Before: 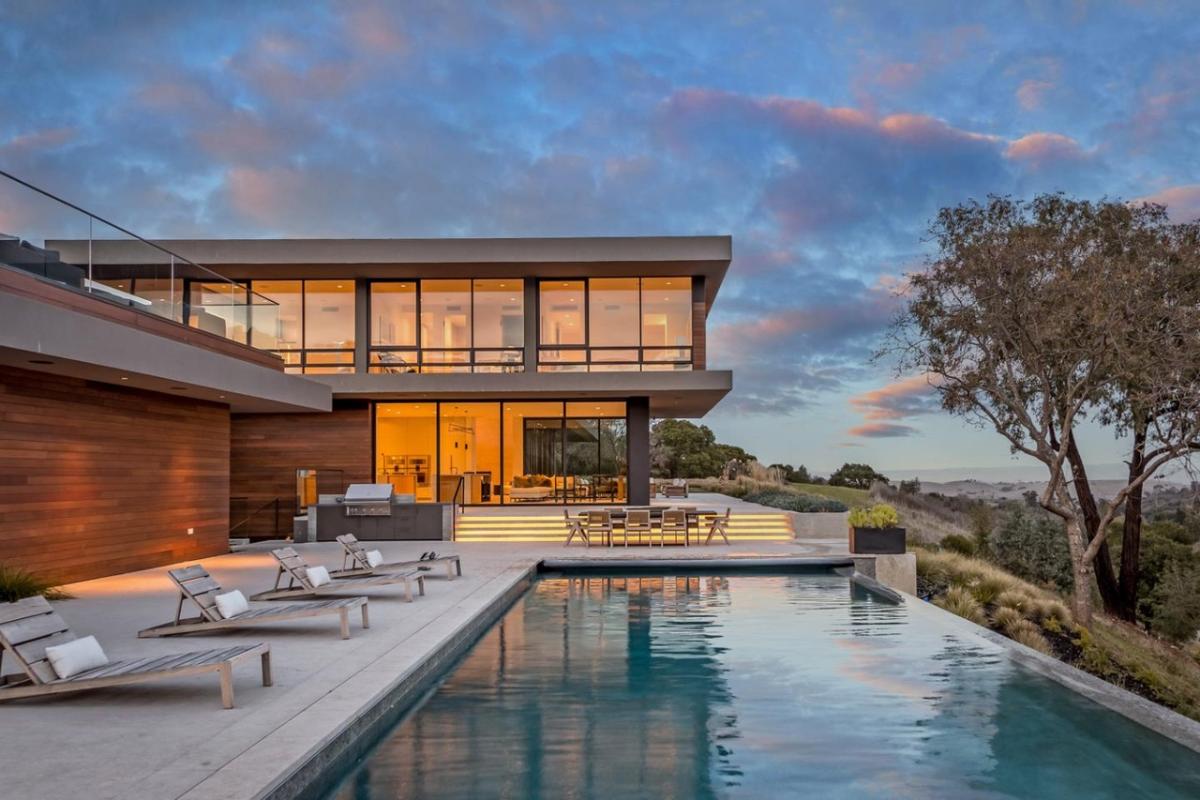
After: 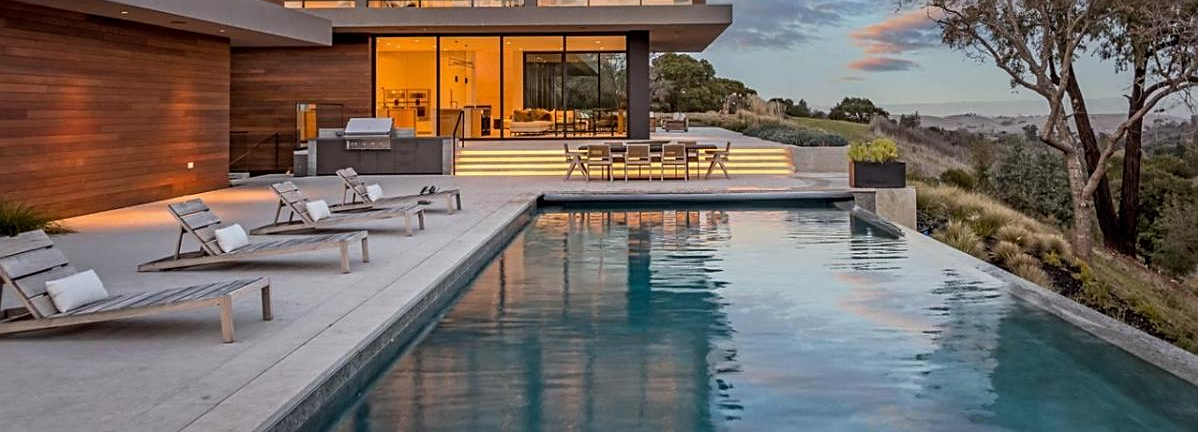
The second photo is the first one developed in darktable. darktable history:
crop and rotate: top 45.912%, right 0.088%
sharpen: on, module defaults
